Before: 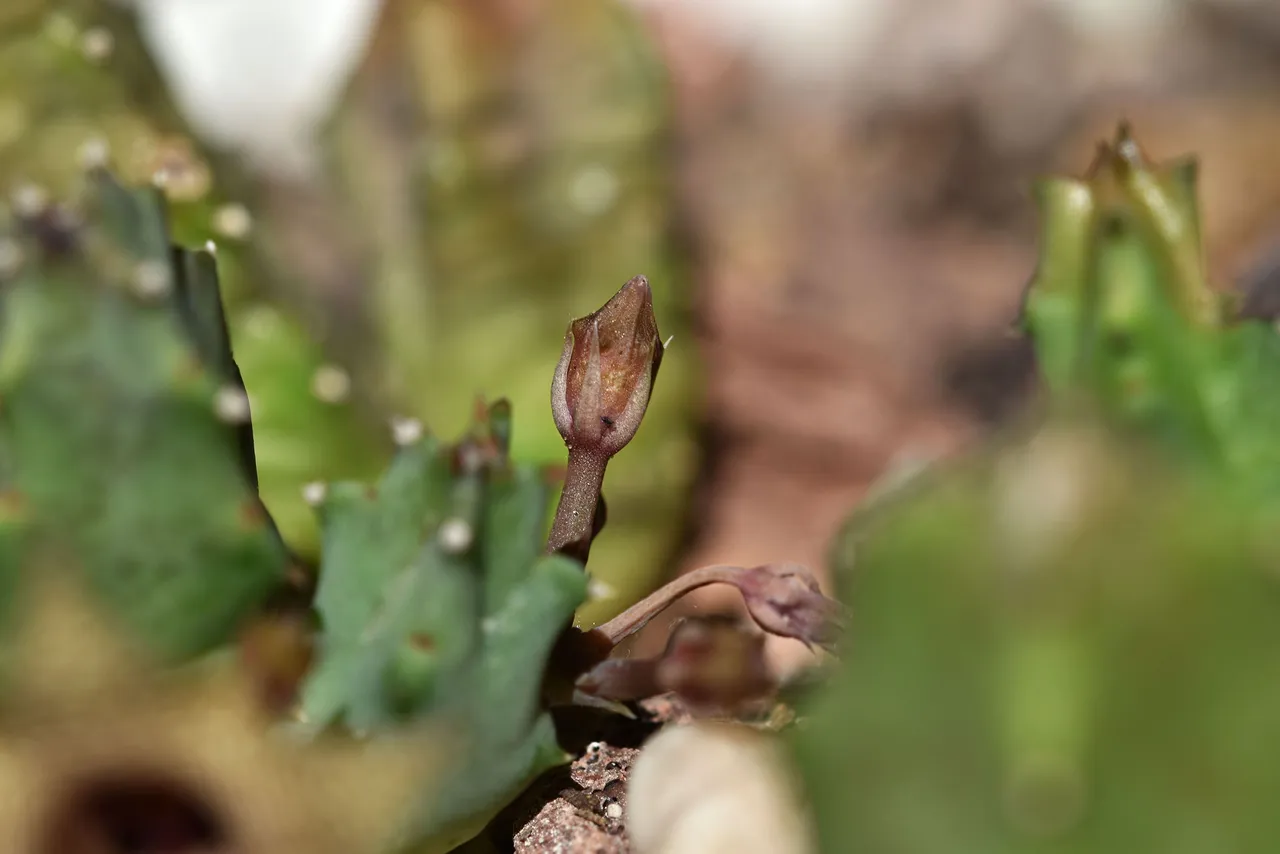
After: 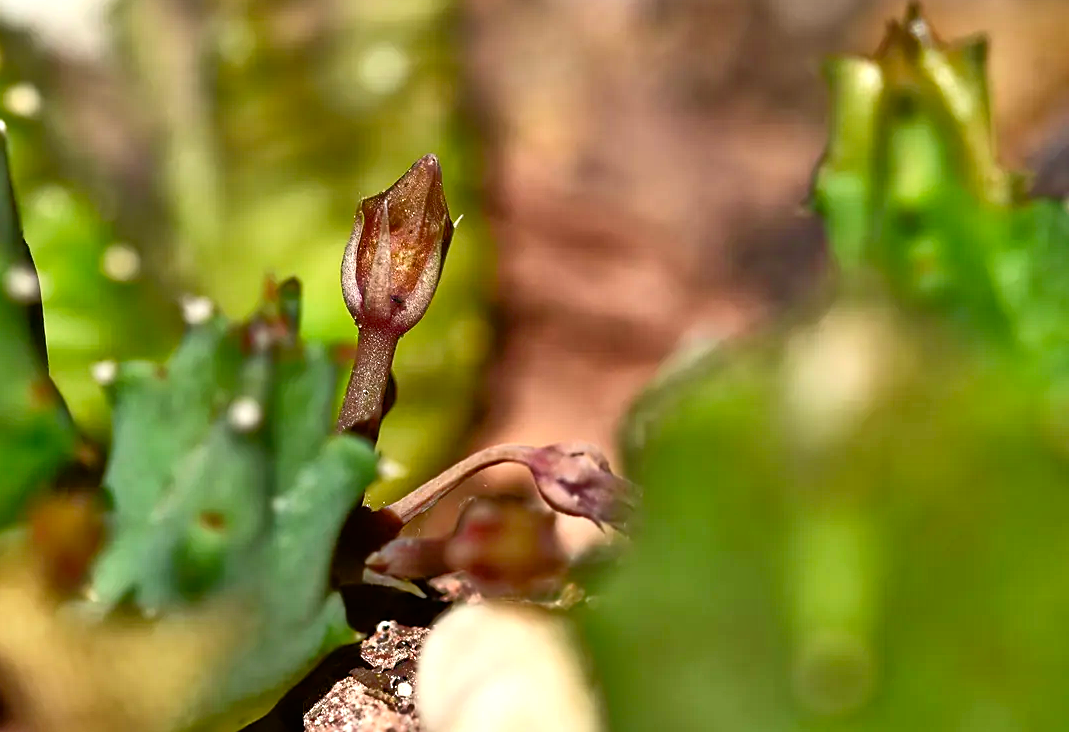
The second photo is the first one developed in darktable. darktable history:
sharpen: radius 1.872, amount 0.4, threshold 1.735
contrast brightness saturation: contrast 0.184, saturation 0.307
color balance rgb: power › hue 328.44°, perceptual saturation grading › global saturation 0.962%, perceptual saturation grading › highlights -15.822%, perceptual saturation grading › shadows 25.353%, perceptual brilliance grading › global brilliance -4.517%, perceptual brilliance grading › highlights 24.236%, perceptual brilliance grading › mid-tones 6.926%, perceptual brilliance grading › shadows -4.548%, global vibrance 20%
tone equalizer: -8 EV -0.505 EV, -7 EV -0.307 EV, -6 EV -0.083 EV, -5 EV 0.416 EV, -4 EV 0.981 EV, -3 EV 0.804 EV, -2 EV -0.012 EV, -1 EV 0.131 EV, +0 EV -0.015 EV
crop: left 16.461%, top 14.2%
exposure: exposure -0.003 EV, compensate exposure bias true, compensate highlight preservation false
color calibration: illuminant same as pipeline (D50), adaptation XYZ, x 0.345, y 0.358, temperature 5007.25 K
